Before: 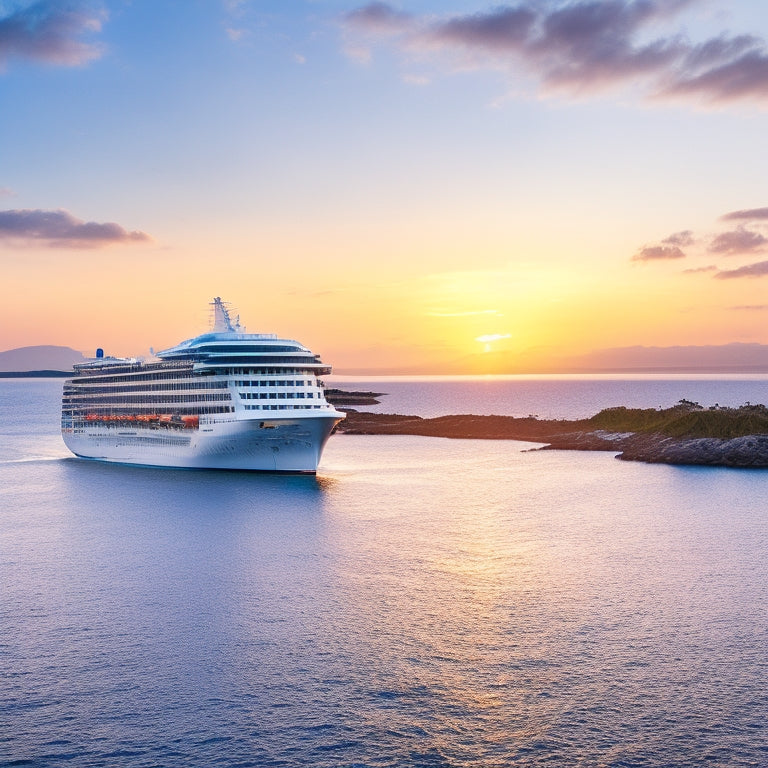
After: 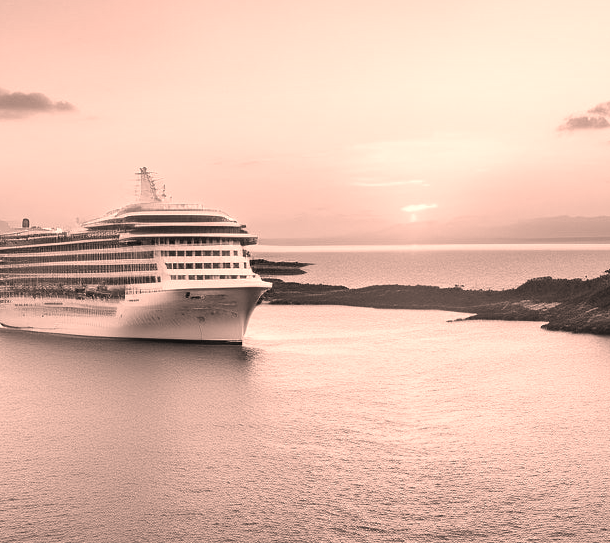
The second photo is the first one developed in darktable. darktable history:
color calibration: output gray [0.18, 0.41, 0.41, 0], gray › normalize channels true, illuminant same as pipeline (D50), adaptation XYZ, x 0.346, y 0.359, gamut compression 0
crop: left 9.712%, top 16.928%, right 10.845%, bottom 12.332%
color correction: highlights a* 21.16, highlights b* 19.61
color balance rgb: linear chroma grading › shadows 10%, linear chroma grading › highlights 10%, linear chroma grading › global chroma 15%, linear chroma grading › mid-tones 15%, perceptual saturation grading › global saturation 40%, perceptual saturation grading › highlights -25%, perceptual saturation grading › mid-tones 35%, perceptual saturation grading › shadows 35%, perceptual brilliance grading › global brilliance 11.29%, global vibrance 11.29%
